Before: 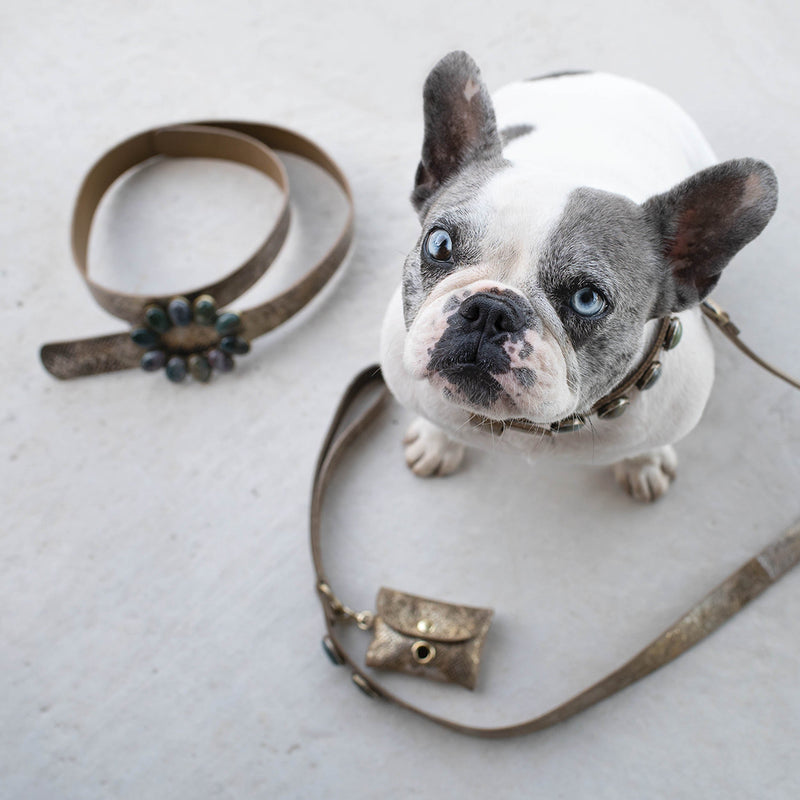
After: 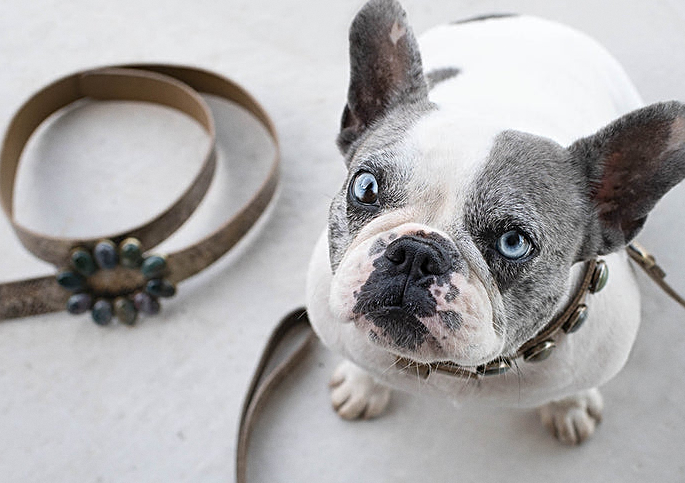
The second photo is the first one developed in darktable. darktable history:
grain: coarseness 14.57 ISO, strength 8.8%
sharpen: on, module defaults
crop and rotate: left 9.345%, top 7.22%, right 4.982%, bottom 32.331%
